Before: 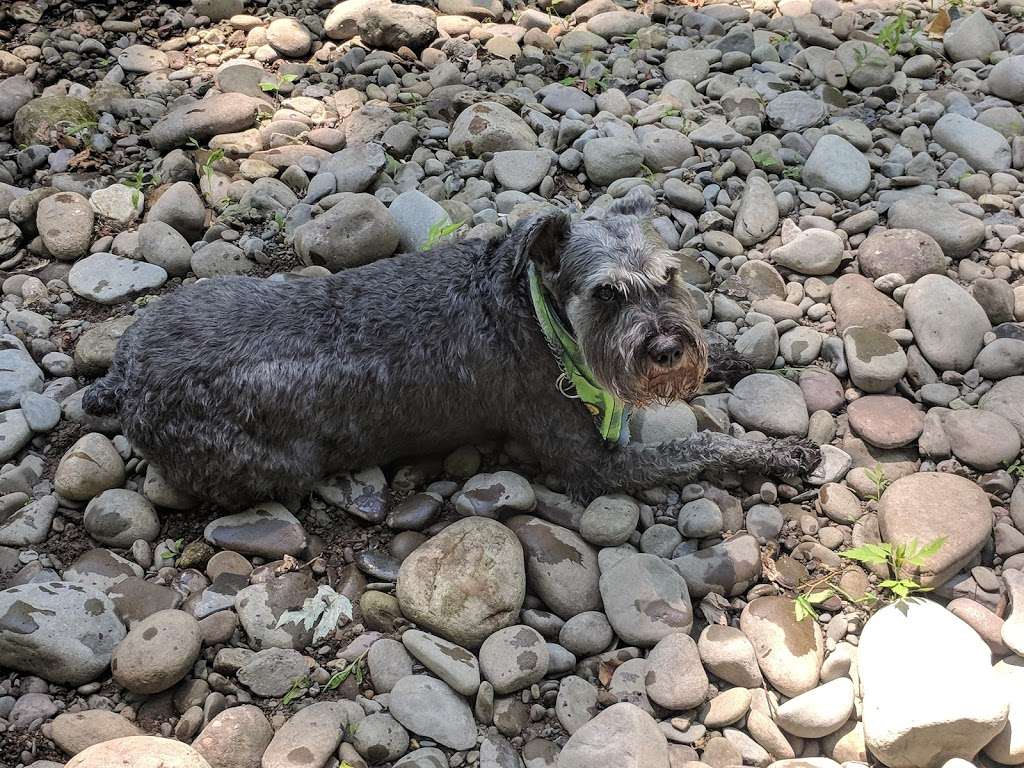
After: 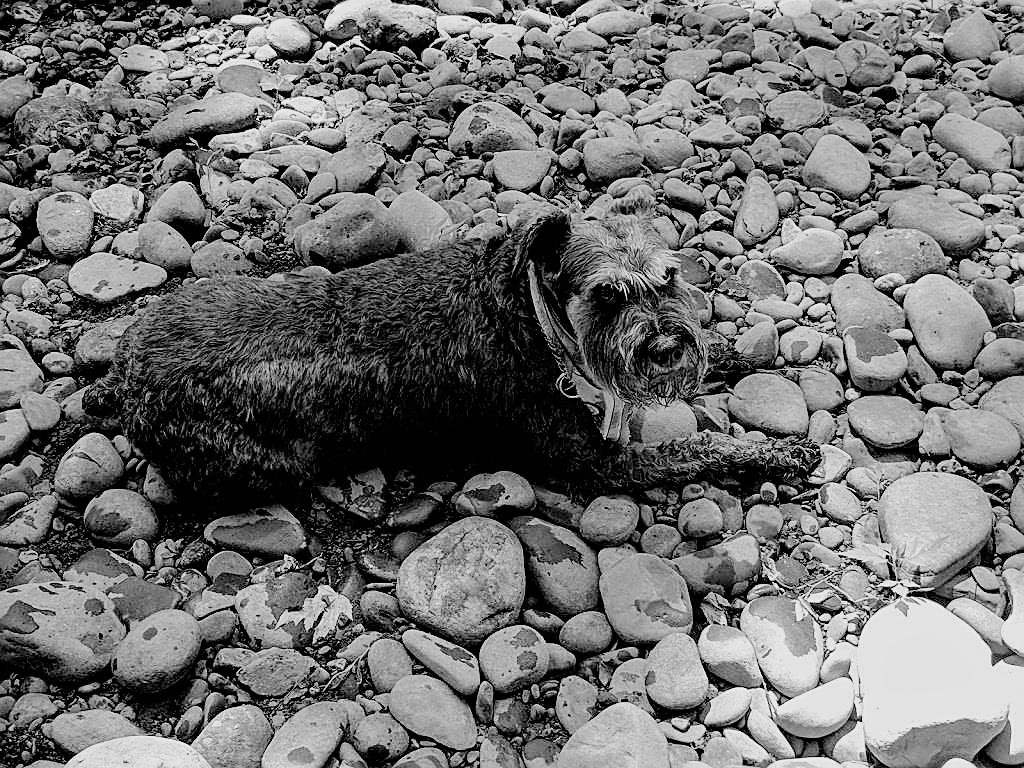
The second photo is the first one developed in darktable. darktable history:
sharpen: amount 0.575
monochrome: a 32, b 64, size 2.3
color balance: lift [0.975, 0.993, 1, 1.015], gamma [1.1, 1, 1, 0.945], gain [1, 1.04, 1, 0.95]
filmic rgb: black relative exposure -5 EV, white relative exposure 3.5 EV, hardness 3.19, contrast 1.2, highlights saturation mix -30%
white balance: red 1.066, blue 1.119
